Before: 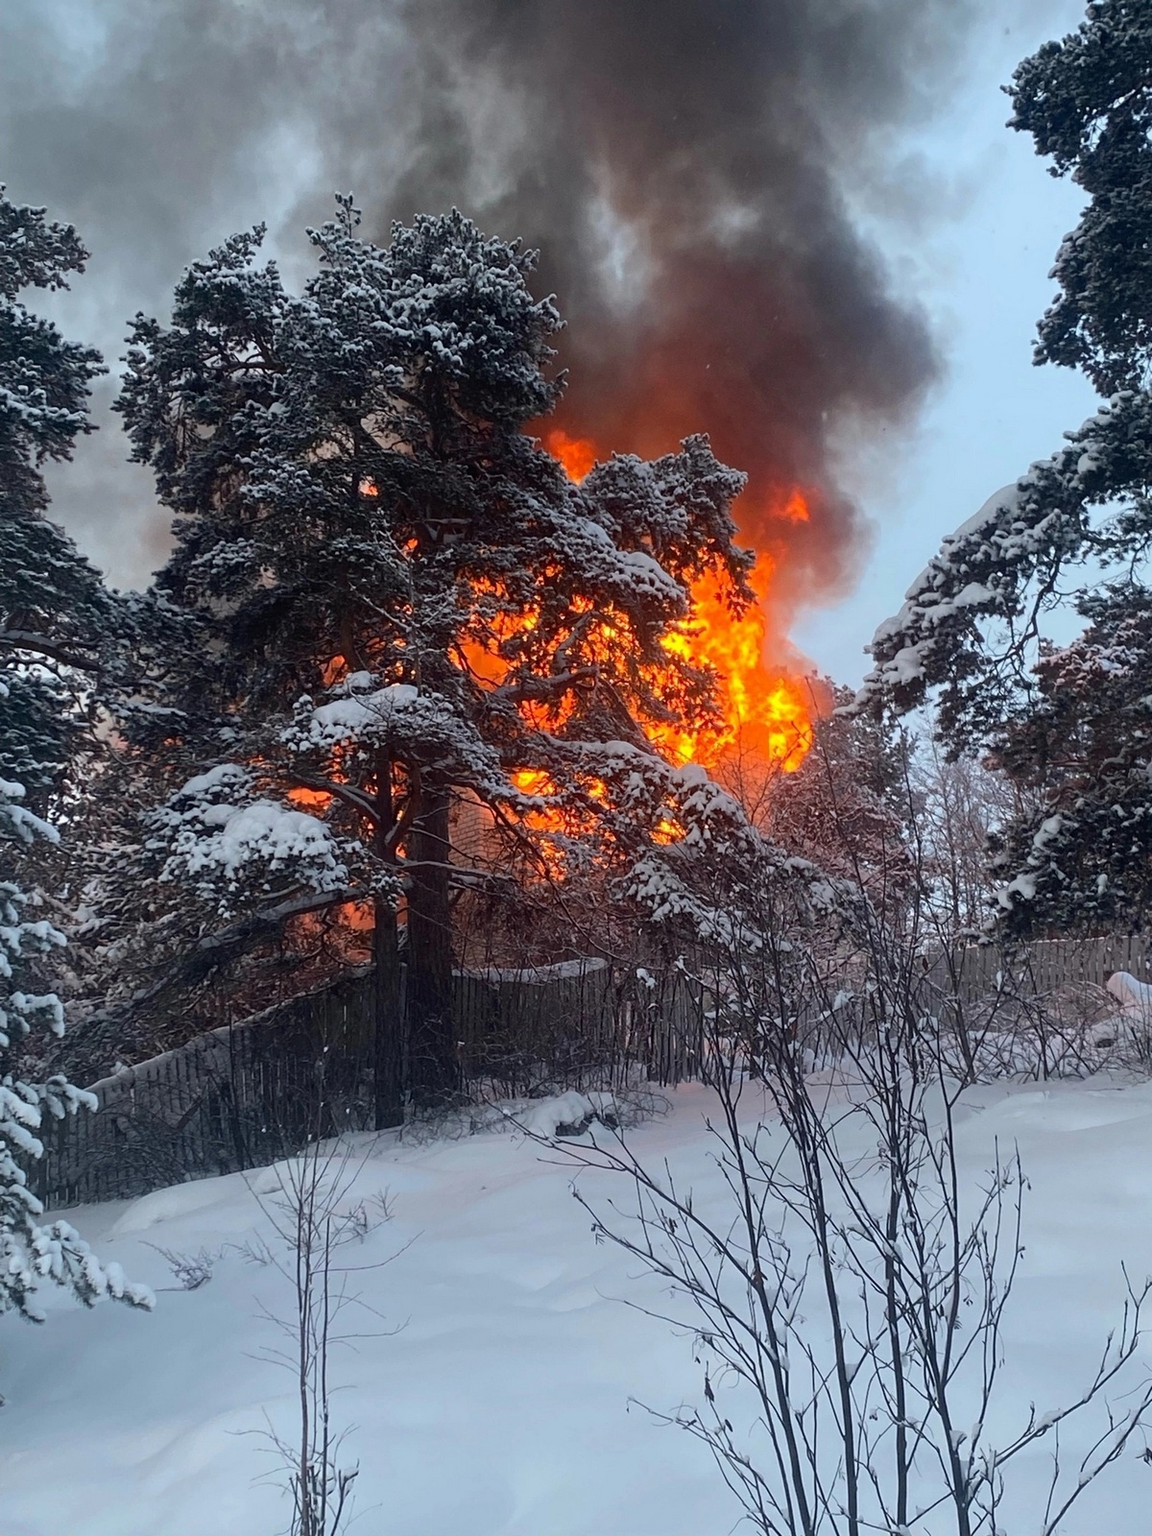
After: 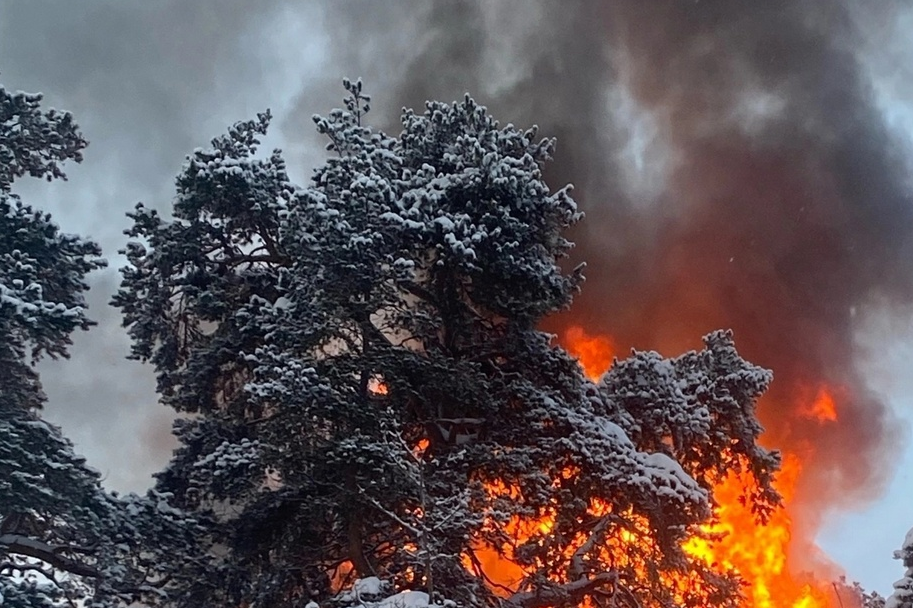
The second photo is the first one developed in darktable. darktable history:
crop: left 0.562%, top 7.642%, right 23.306%, bottom 54.296%
